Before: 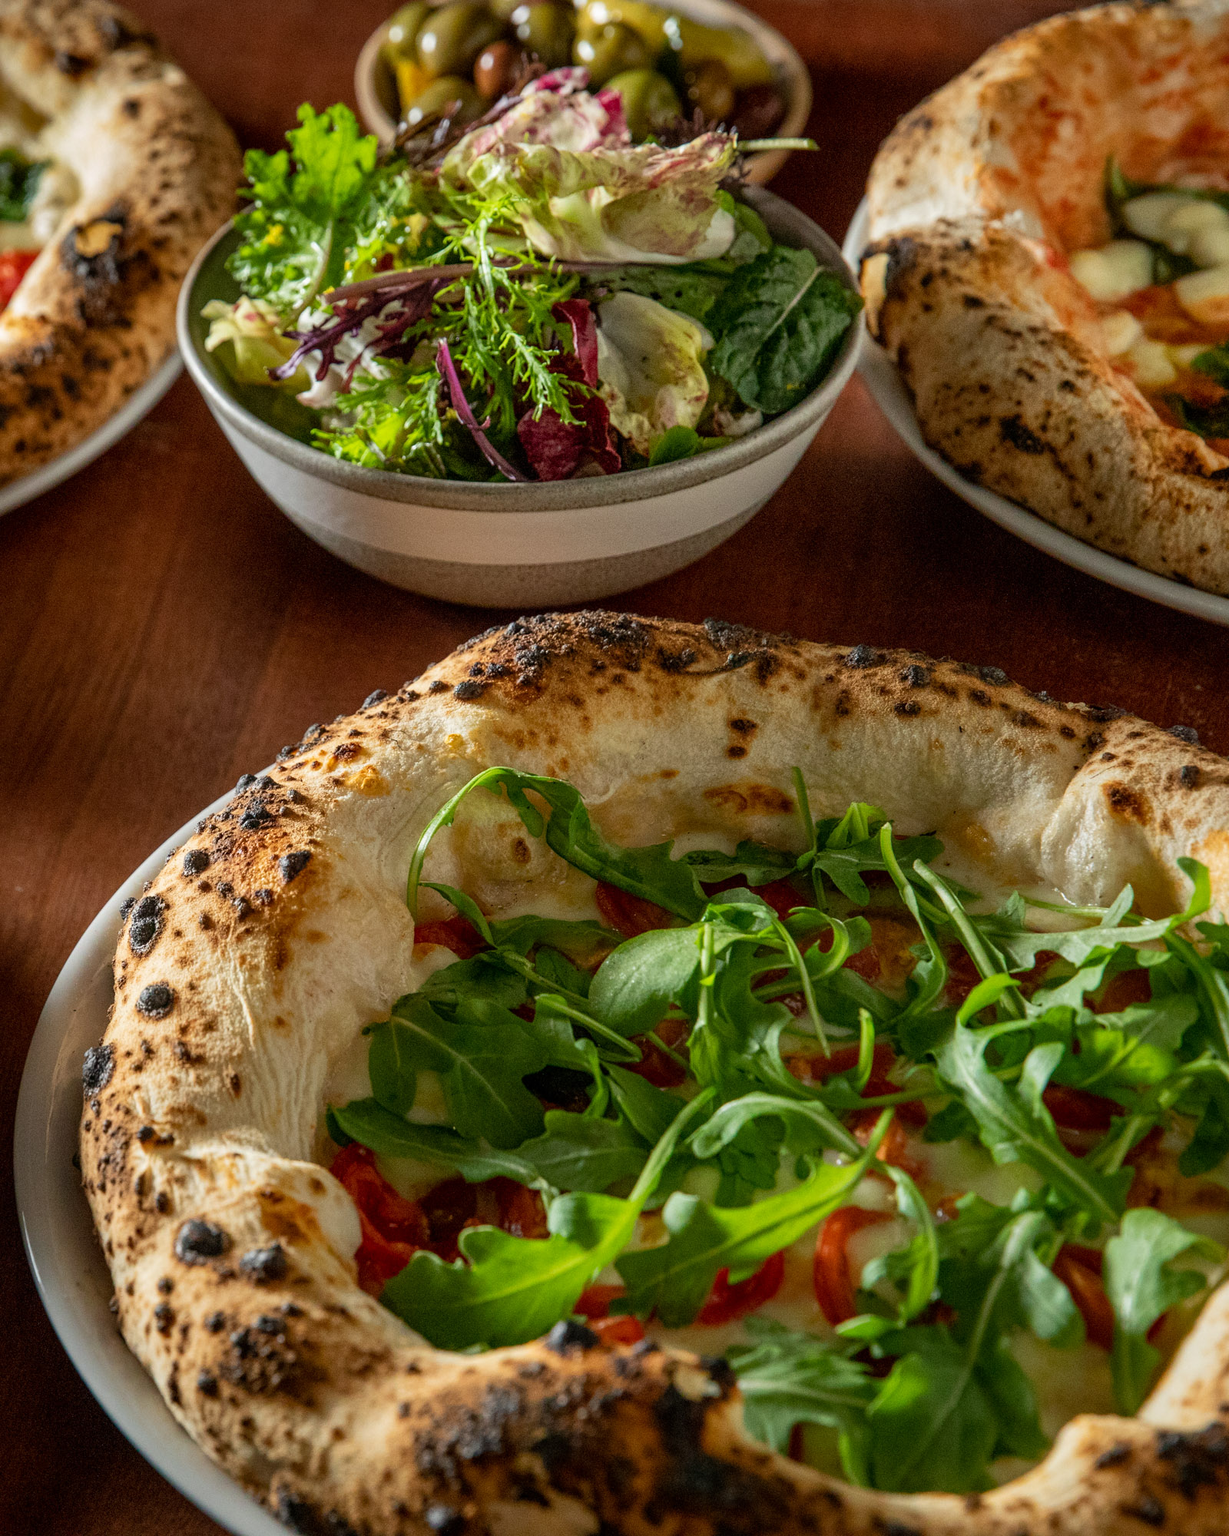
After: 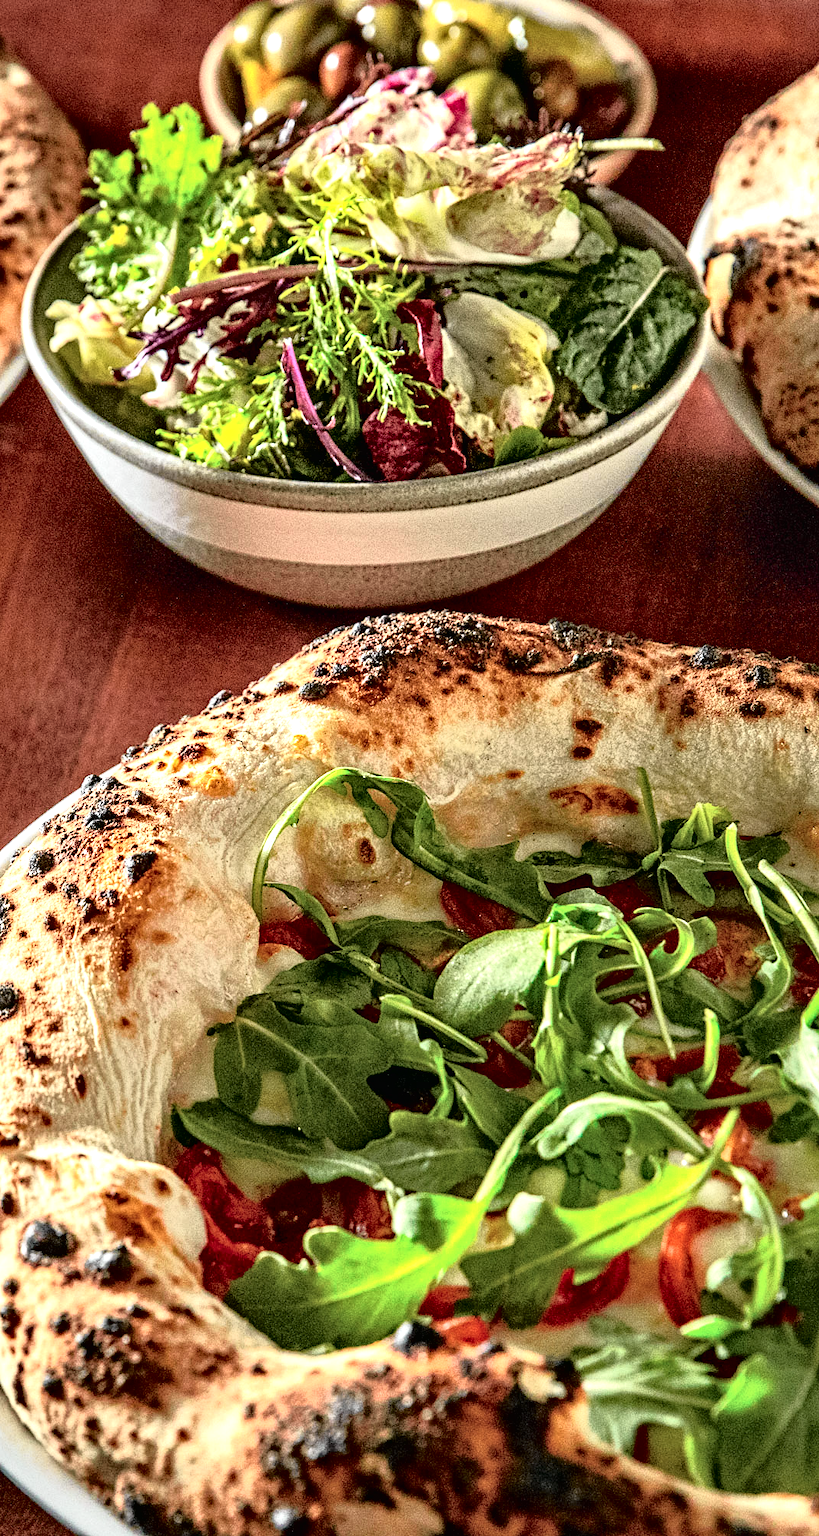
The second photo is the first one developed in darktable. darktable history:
tone curve: curves: ch0 [(0, 0.009) (0.105, 0.08) (0.195, 0.18) (0.283, 0.316) (0.384, 0.434) (0.485, 0.531) (0.638, 0.69) (0.81, 0.872) (1, 0.977)]; ch1 [(0, 0) (0.161, 0.092) (0.35, 0.33) (0.379, 0.401) (0.456, 0.469) (0.502, 0.5) (0.525, 0.518) (0.586, 0.617) (0.635, 0.655) (1, 1)]; ch2 [(0, 0) (0.371, 0.362) (0.437, 0.437) (0.48, 0.49) (0.53, 0.515) (0.56, 0.571) (0.622, 0.606) (1, 1)], color space Lab, independent channels, preserve colors none
exposure: exposure 0.935 EV, compensate highlight preservation false
crop and rotate: left 12.673%, right 20.66%
contrast equalizer: octaves 7, y [[0.5, 0.542, 0.583, 0.625, 0.667, 0.708], [0.5 ×6], [0.5 ×6], [0 ×6], [0 ×6]]
